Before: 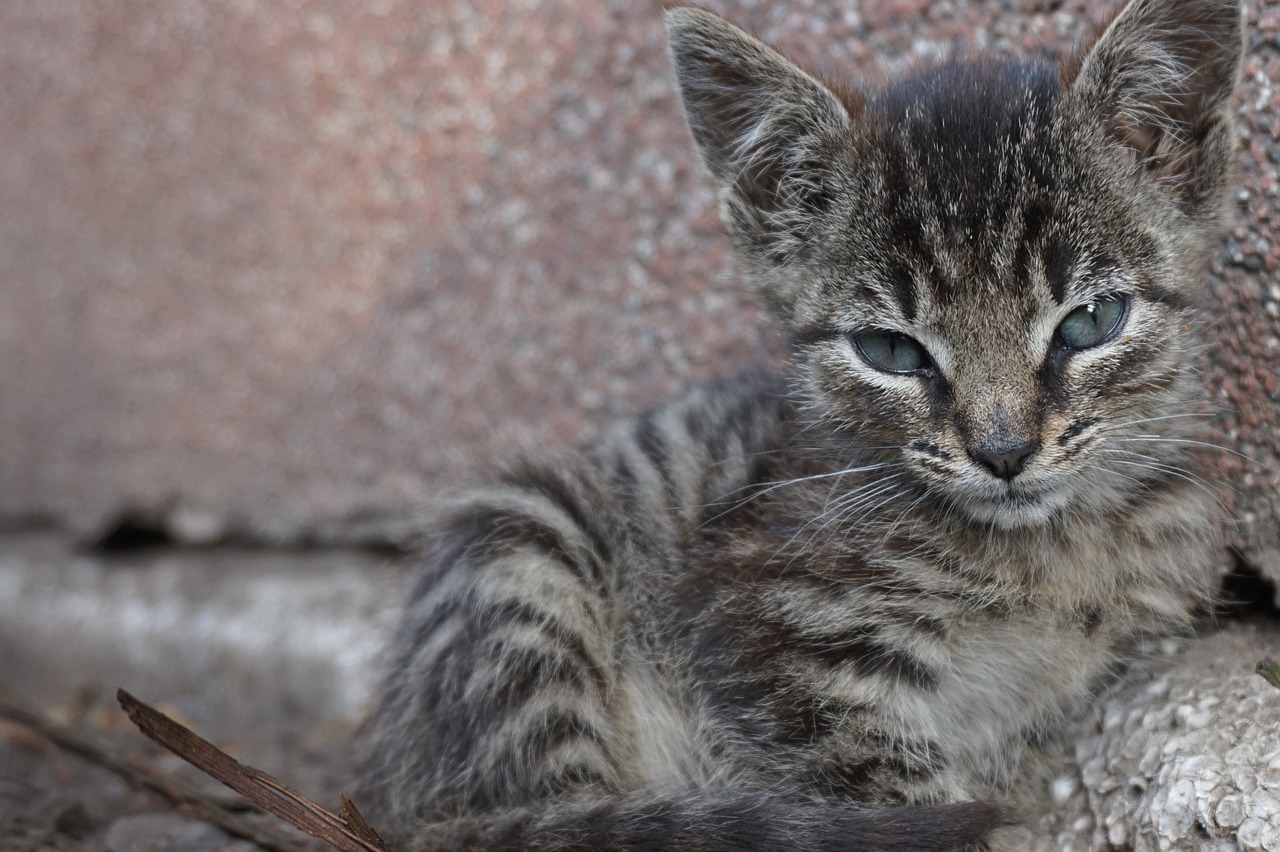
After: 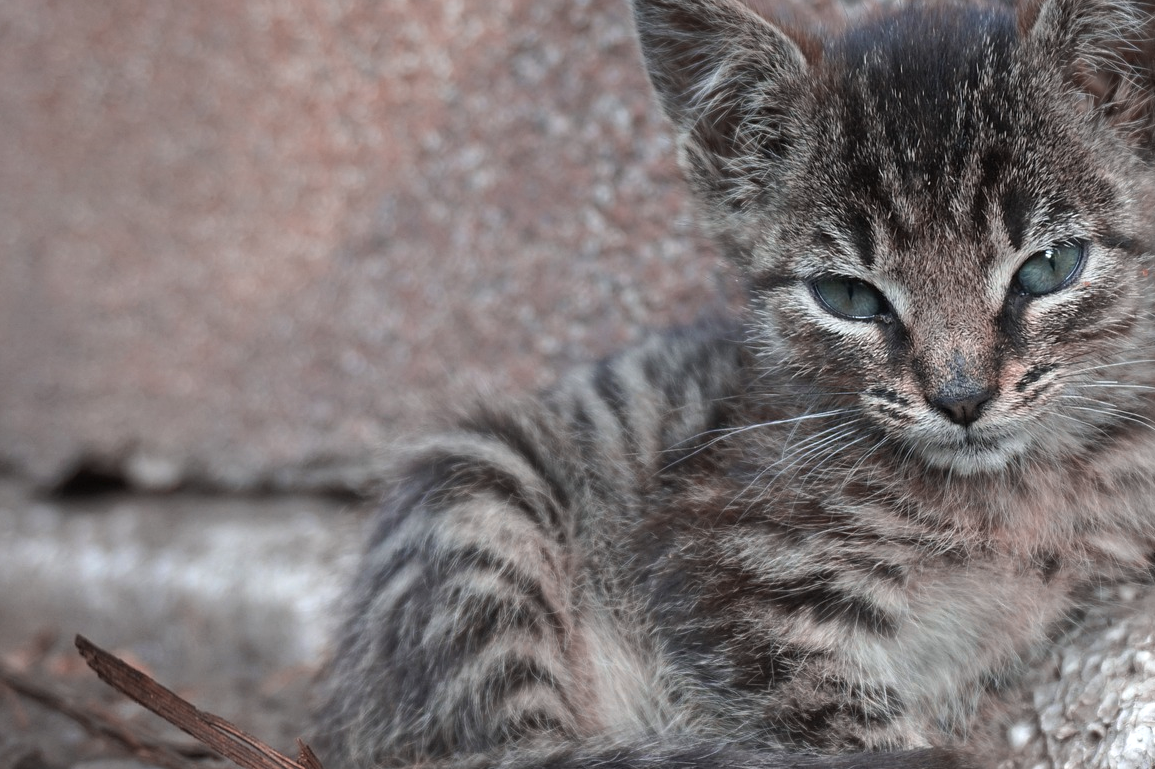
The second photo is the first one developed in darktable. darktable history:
crop: left 3.305%, top 6.436%, right 6.389%, bottom 3.258%
exposure: black level correction 0, exposure 0.5 EV, compensate exposure bias true, compensate highlight preservation false
graduated density: on, module defaults
color zones: curves: ch2 [(0, 0.5) (0.084, 0.497) (0.323, 0.335) (0.4, 0.497) (1, 0.5)], process mode strong
